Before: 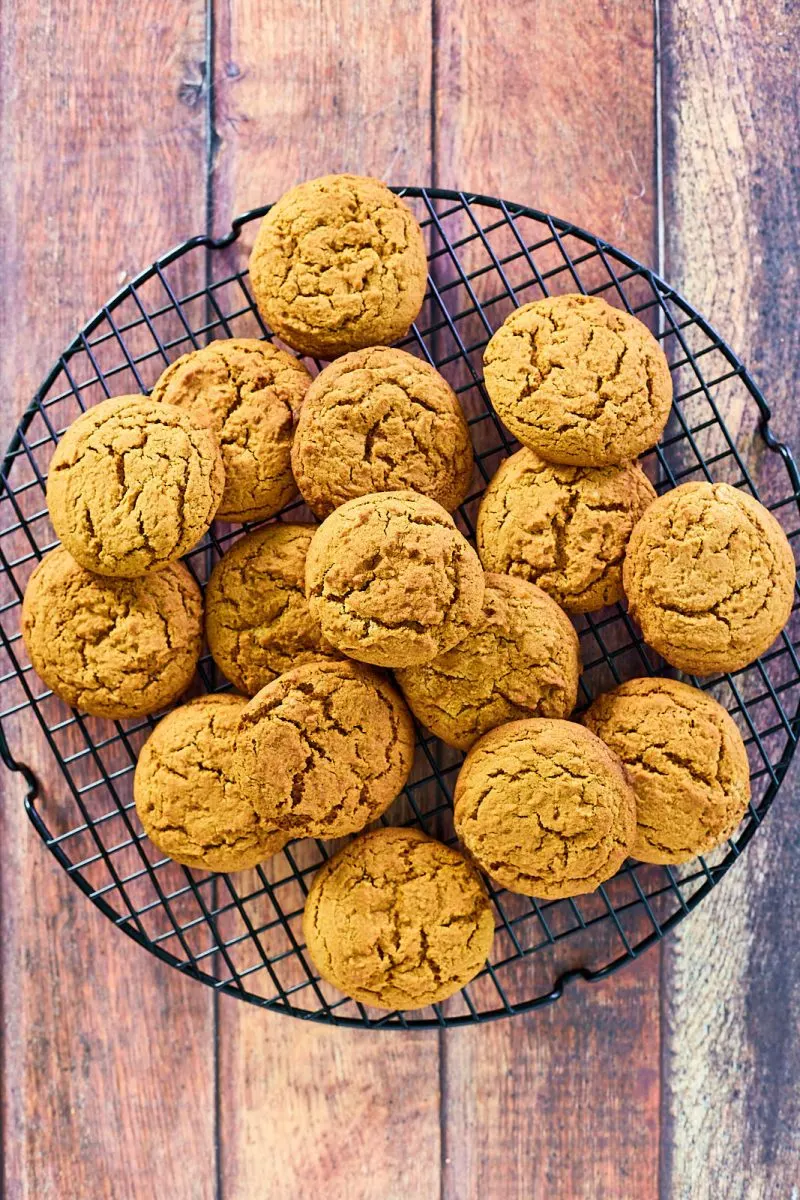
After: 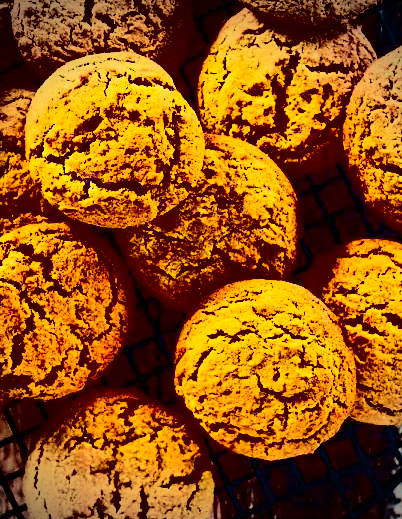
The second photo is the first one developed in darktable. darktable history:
crop: left 35.03%, top 36.625%, right 14.663%, bottom 20.057%
contrast brightness saturation: contrast 0.77, brightness -1, saturation 1
vignetting: fall-off start 75%, brightness -0.692, width/height ratio 1.084
